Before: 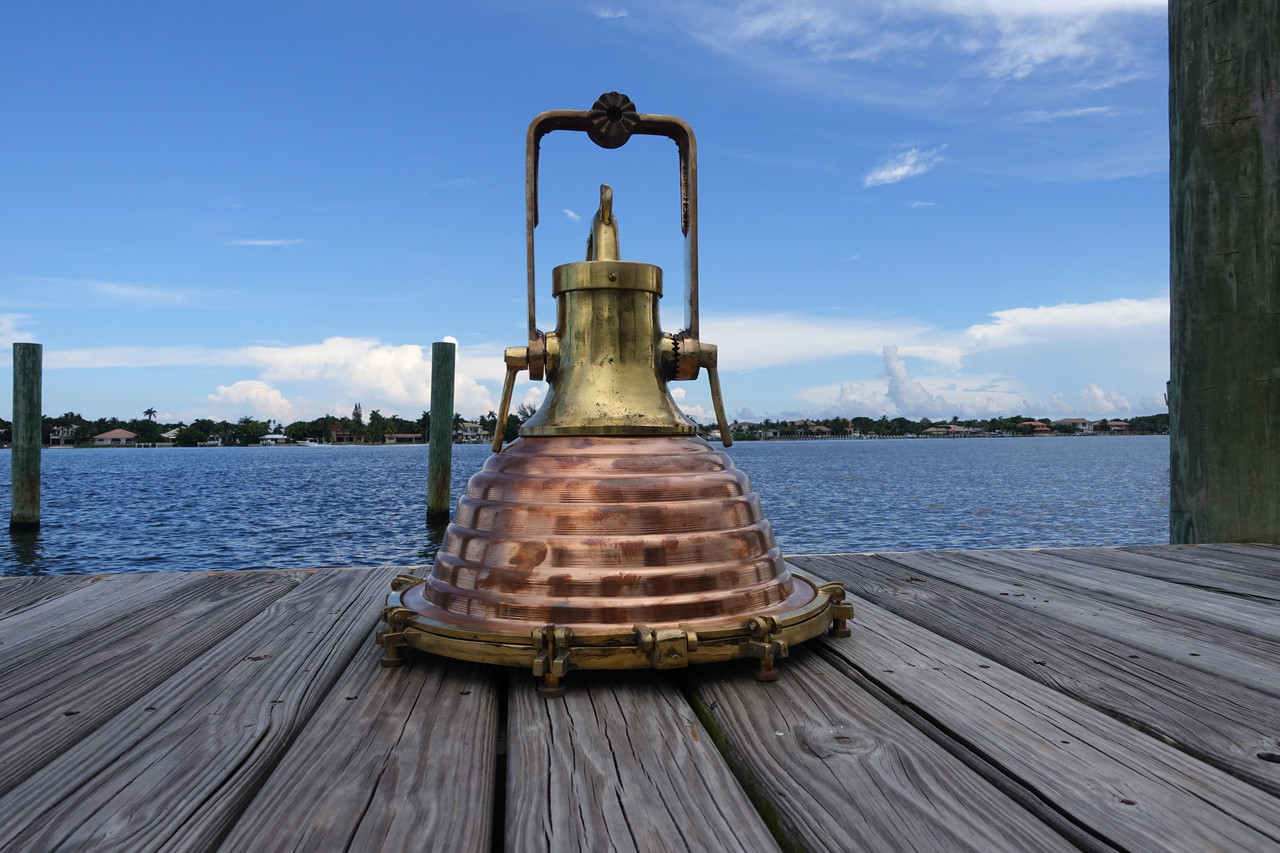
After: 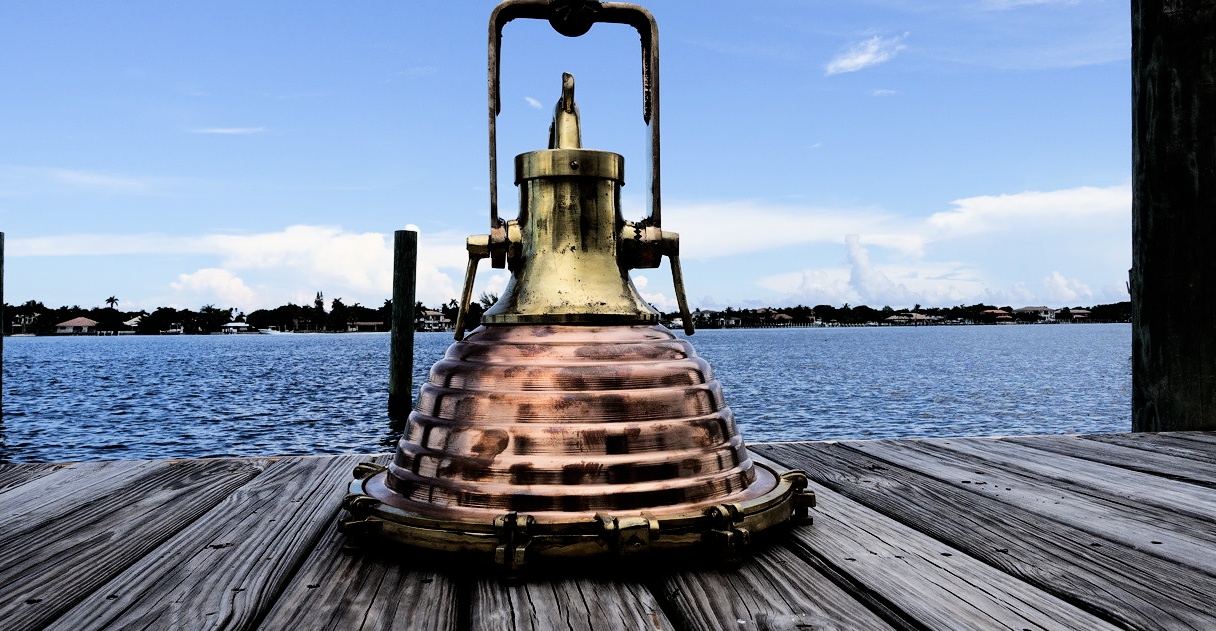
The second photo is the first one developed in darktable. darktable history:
crop and rotate: left 2.991%, top 13.302%, right 1.981%, bottom 12.636%
filmic rgb: black relative exposure -5 EV, hardness 2.88, contrast 1.3
tone equalizer: -8 EV -1.08 EV, -7 EV -1.01 EV, -6 EV -0.867 EV, -5 EV -0.578 EV, -3 EV 0.578 EV, -2 EV 0.867 EV, -1 EV 1.01 EV, +0 EV 1.08 EV, edges refinement/feathering 500, mask exposure compensation -1.57 EV, preserve details no
